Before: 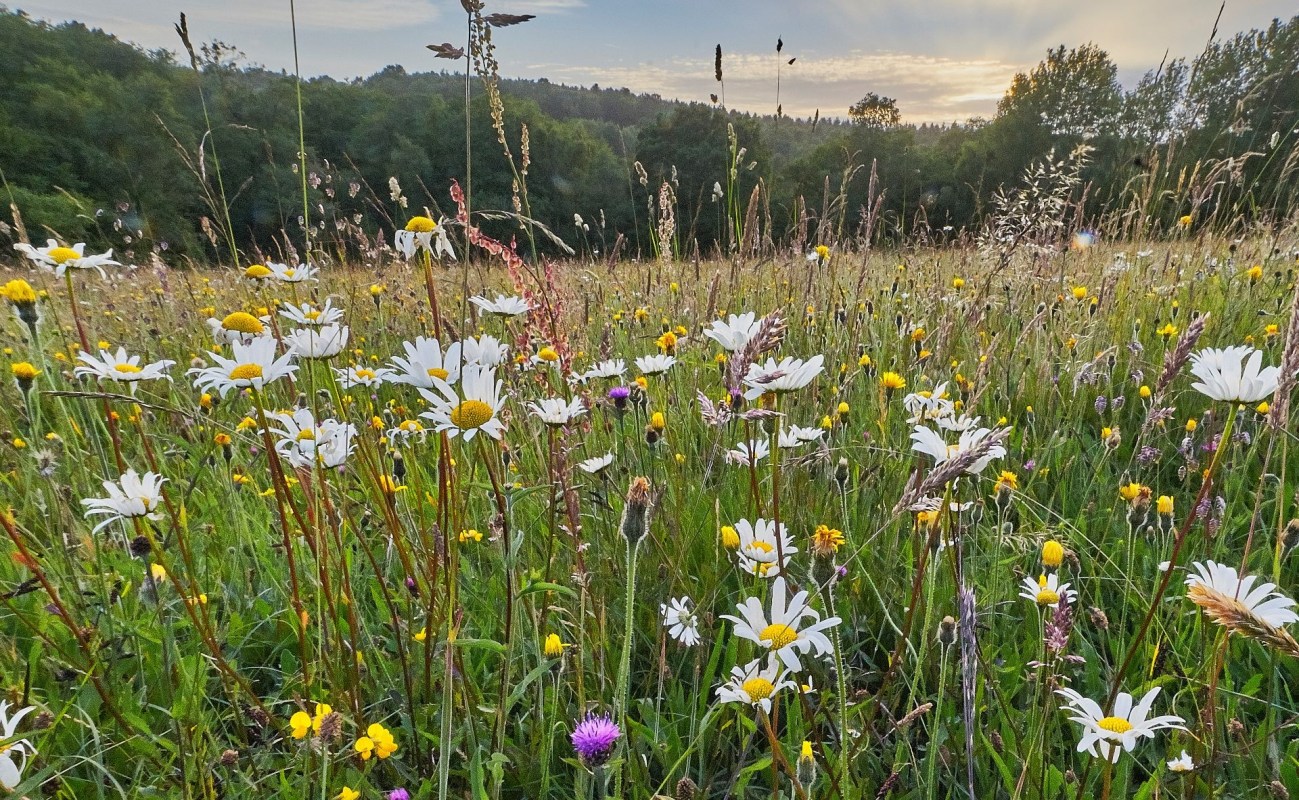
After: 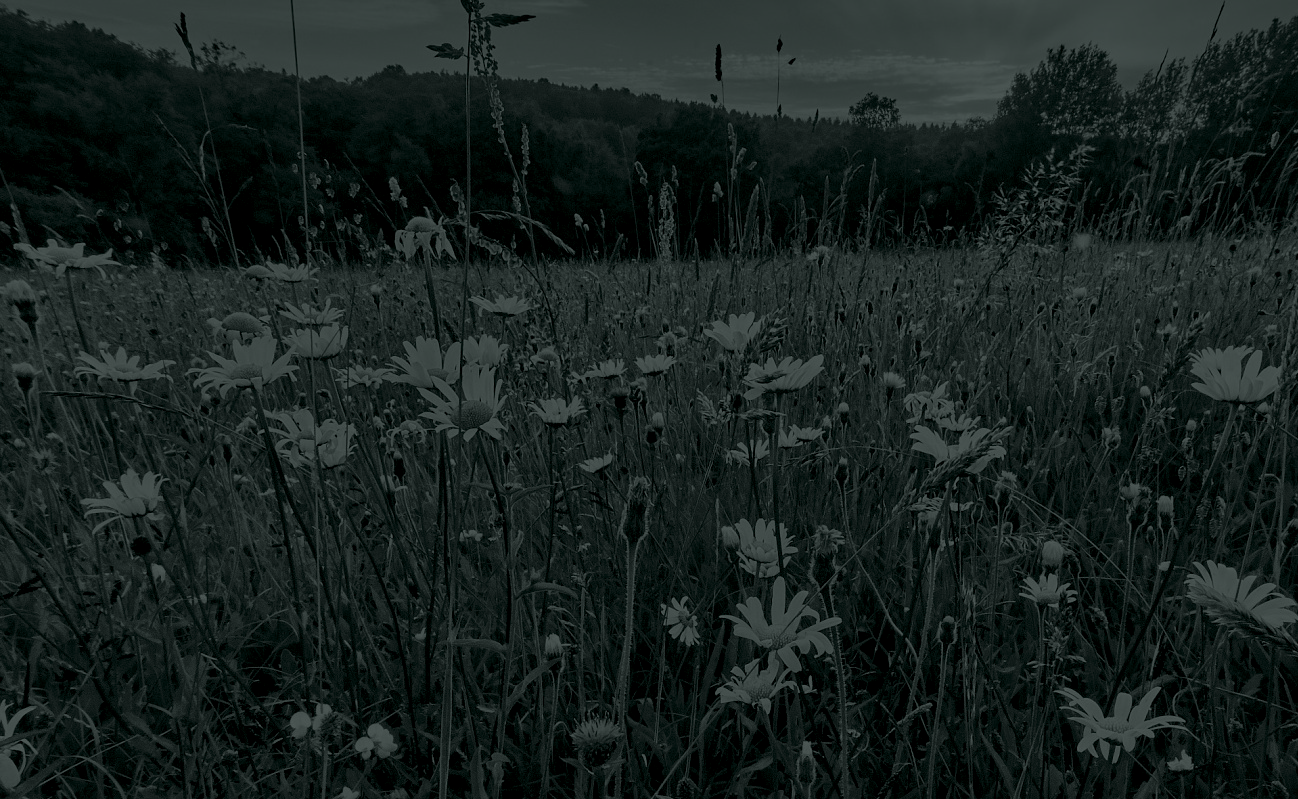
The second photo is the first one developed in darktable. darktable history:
colorize: hue 90°, saturation 19%, lightness 1.59%, version 1
